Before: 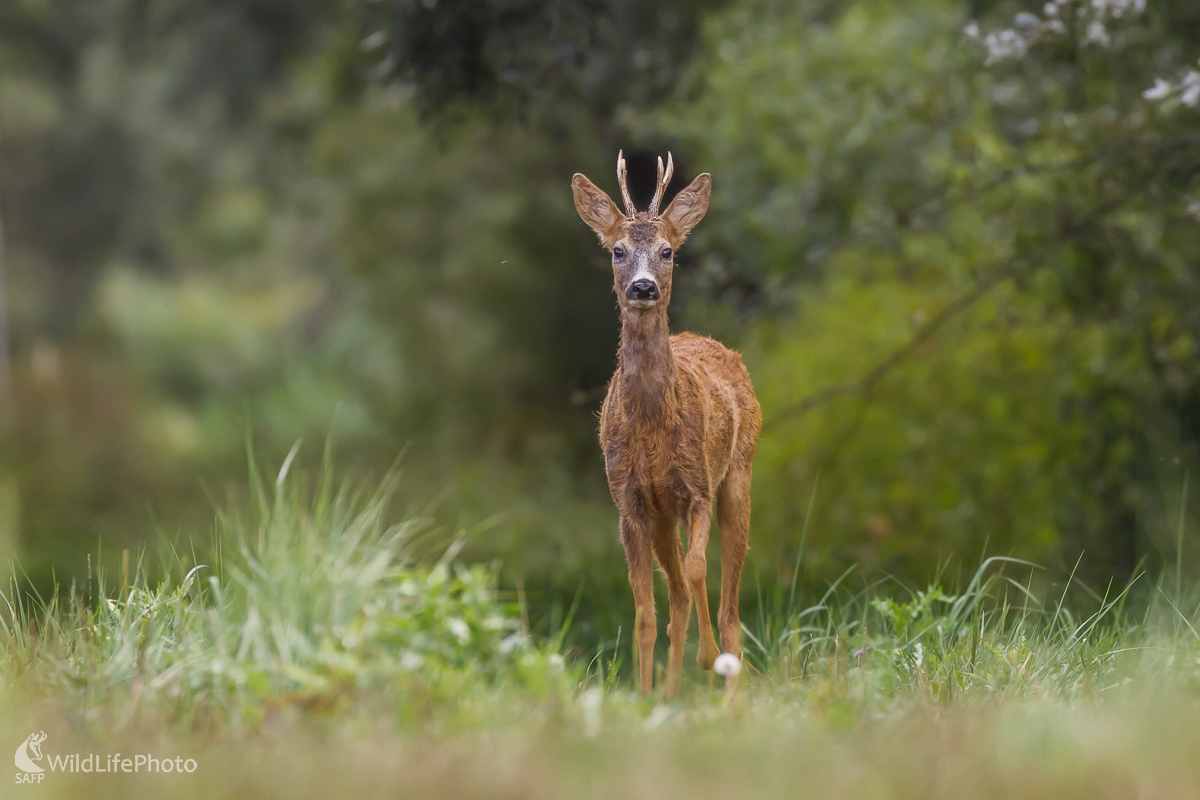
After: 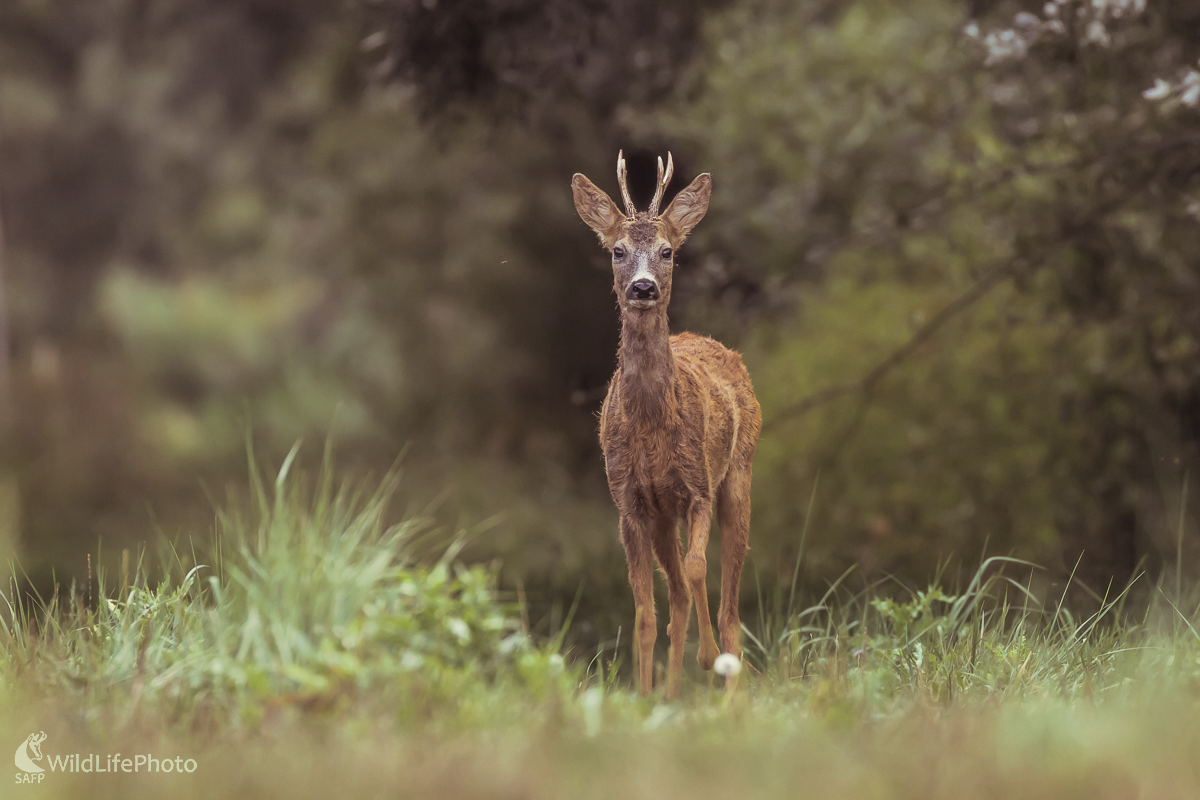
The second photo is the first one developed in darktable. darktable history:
split-toning: shadows › saturation 0.24, highlights › hue 54°, highlights › saturation 0.24
color correction: highlights a* -4.28, highlights b* 6.53
